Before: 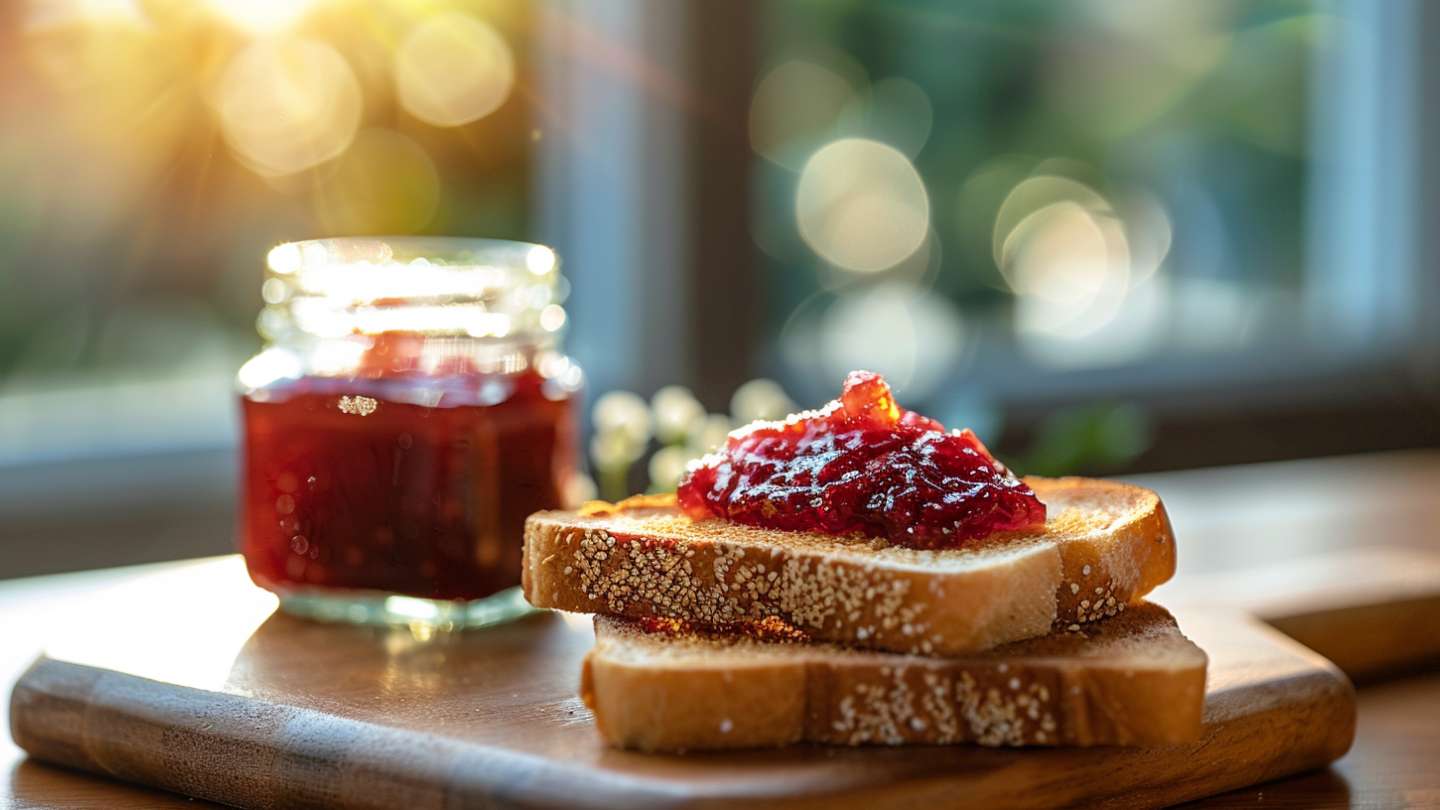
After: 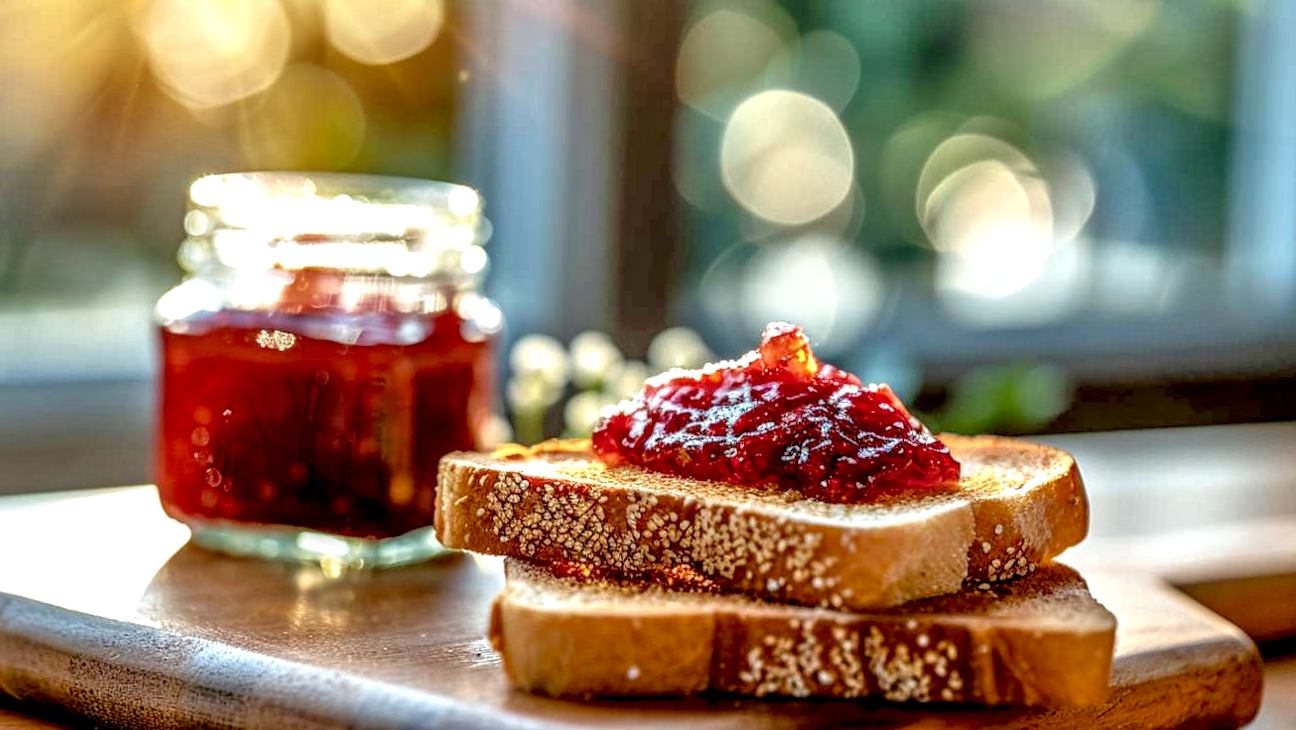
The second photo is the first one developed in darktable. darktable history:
local contrast: highlights 15%, shadows 36%, detail 184%, midtone range 0.464
crop and rotate: angle -1.94°, left 3.088%, top 3.98%, right 1.527%, bottom 0.486%
exposure: black level correction 0.009, compensate exposure bias true, compensate highlight preservation false
tone equalizer: -7 EV 0.159 EV, -6 EV 0.563 EV, -5 EV 1.16 EV, -4 EV 1.33 EV, -3 EV 1.17 EV, -2 EV 0.6 EV, -1 EV 0.157 EV
